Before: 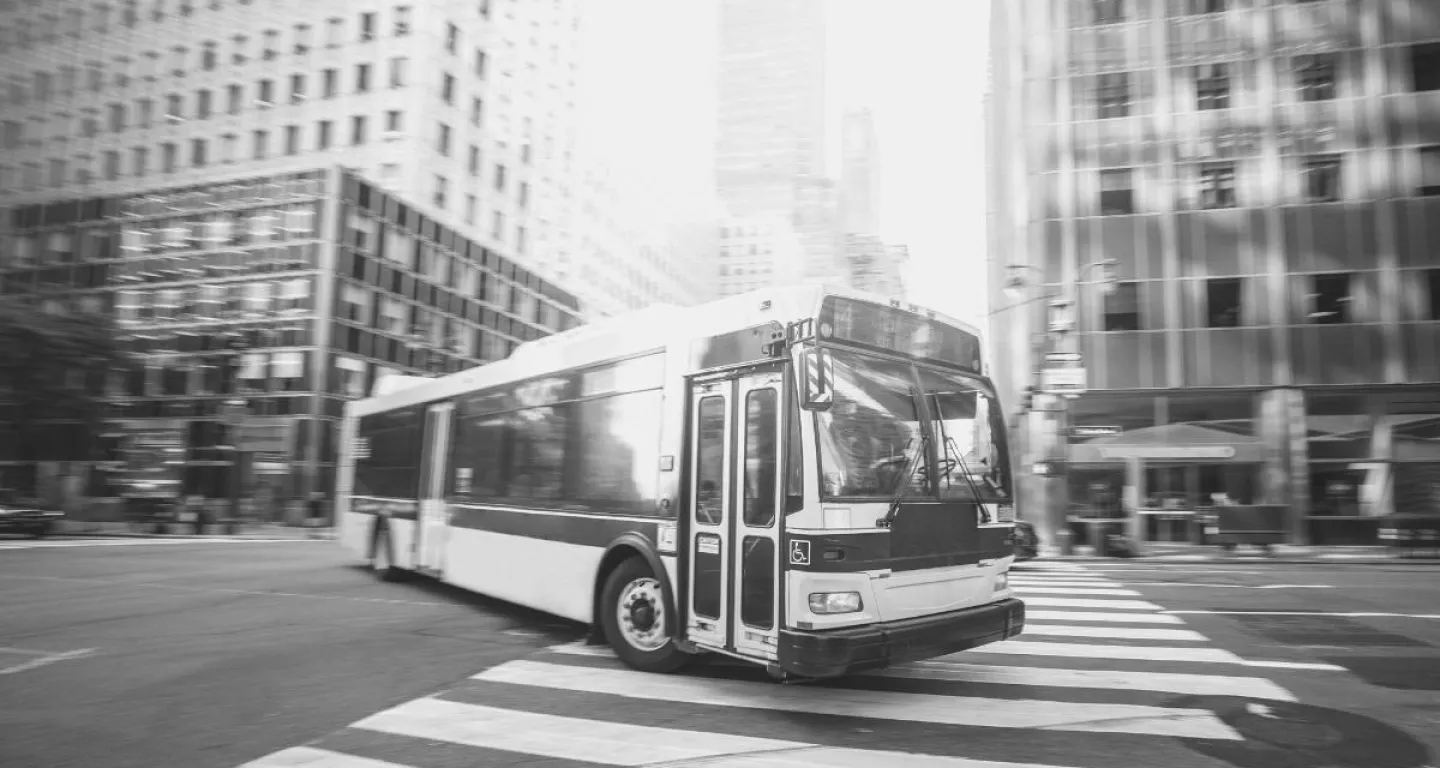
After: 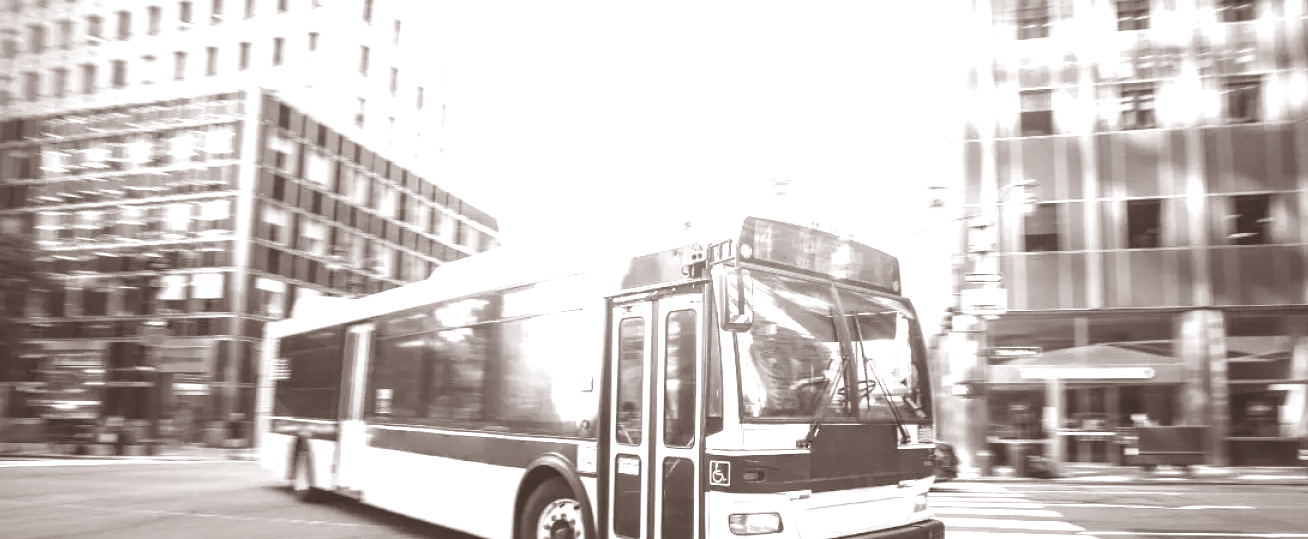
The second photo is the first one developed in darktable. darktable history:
rgb levels: mode RGB, independent channels, levels [[0, 0.5, 1], [0, 0.521, 1], [0, 0.536, 1]]
exposure: black level correction -0.005, exposure 1 EV, compensate highlight preservation false
crop: left 5.596%, top 10.314%, right 3.534%, bottom 19.395%
tone equalizer: on, module defaults
